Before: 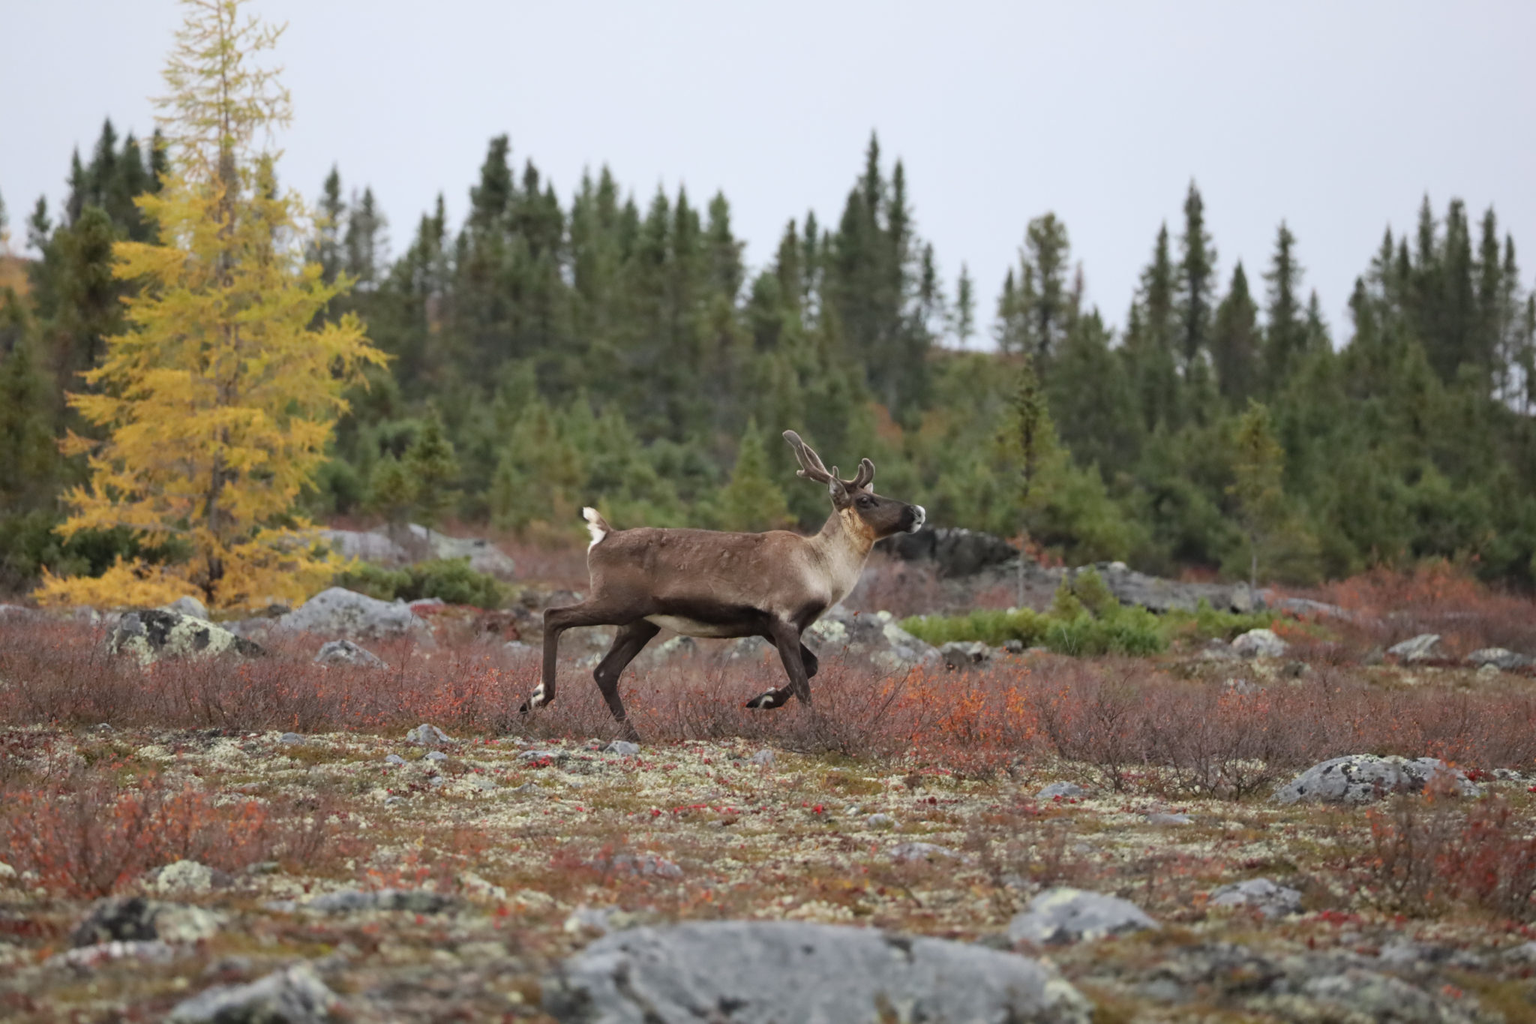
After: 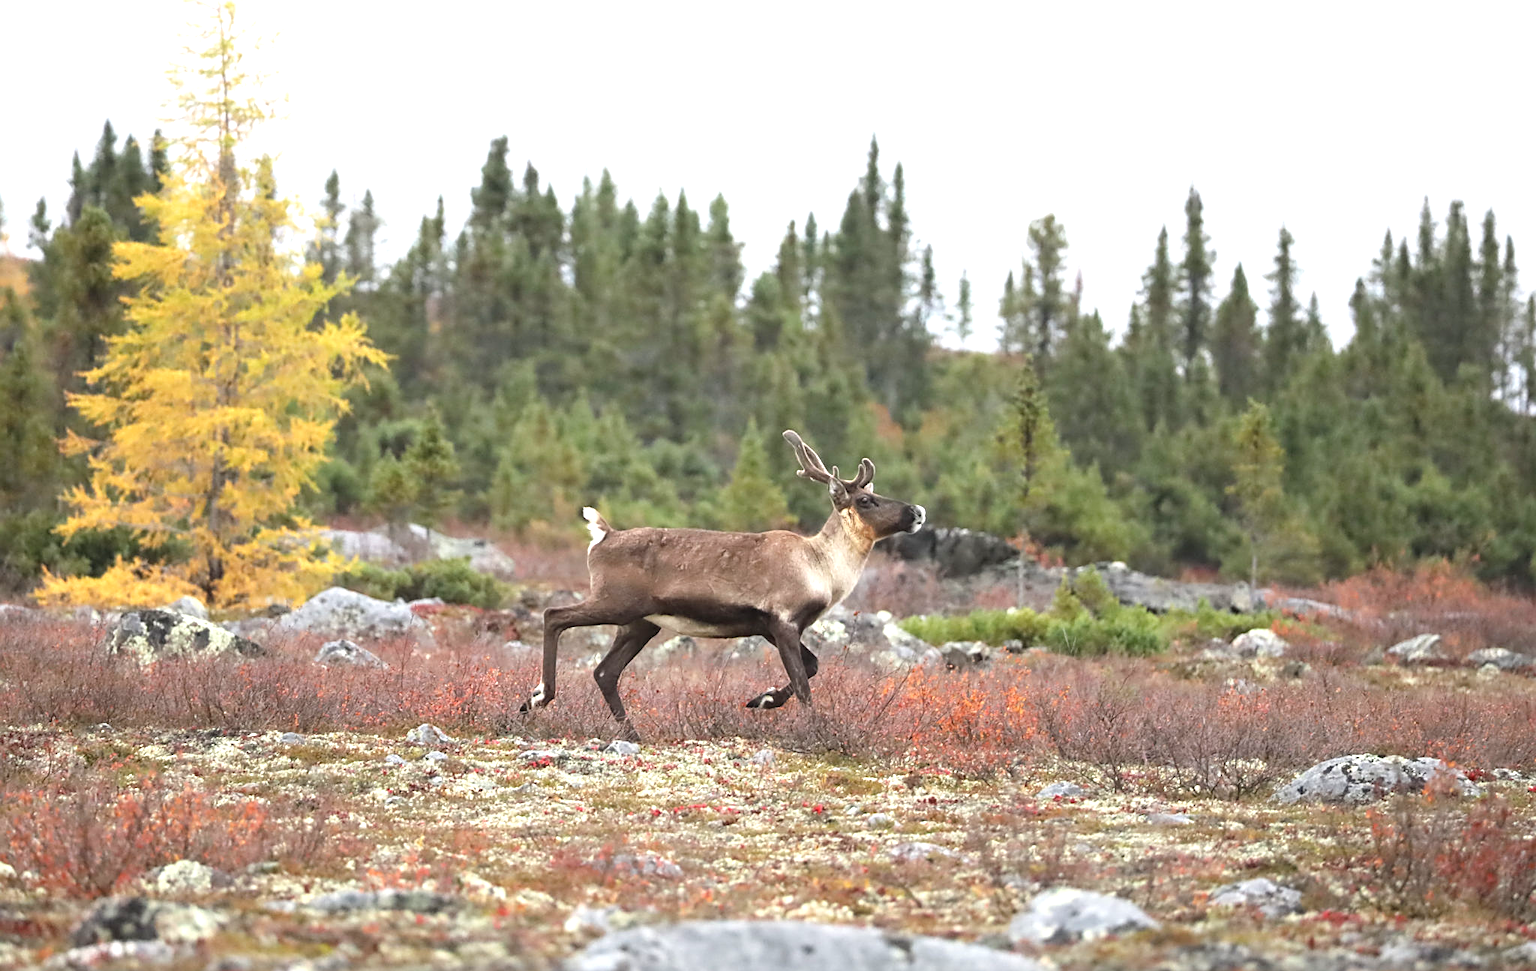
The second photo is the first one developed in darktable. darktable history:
exposure: black level correction 0, exposure 1.125 EV, compensate exposure bias true, compensate highlight preservation false
sharpen: on, module defaults
crop and rotate: top 0%, bottom 5.097%
